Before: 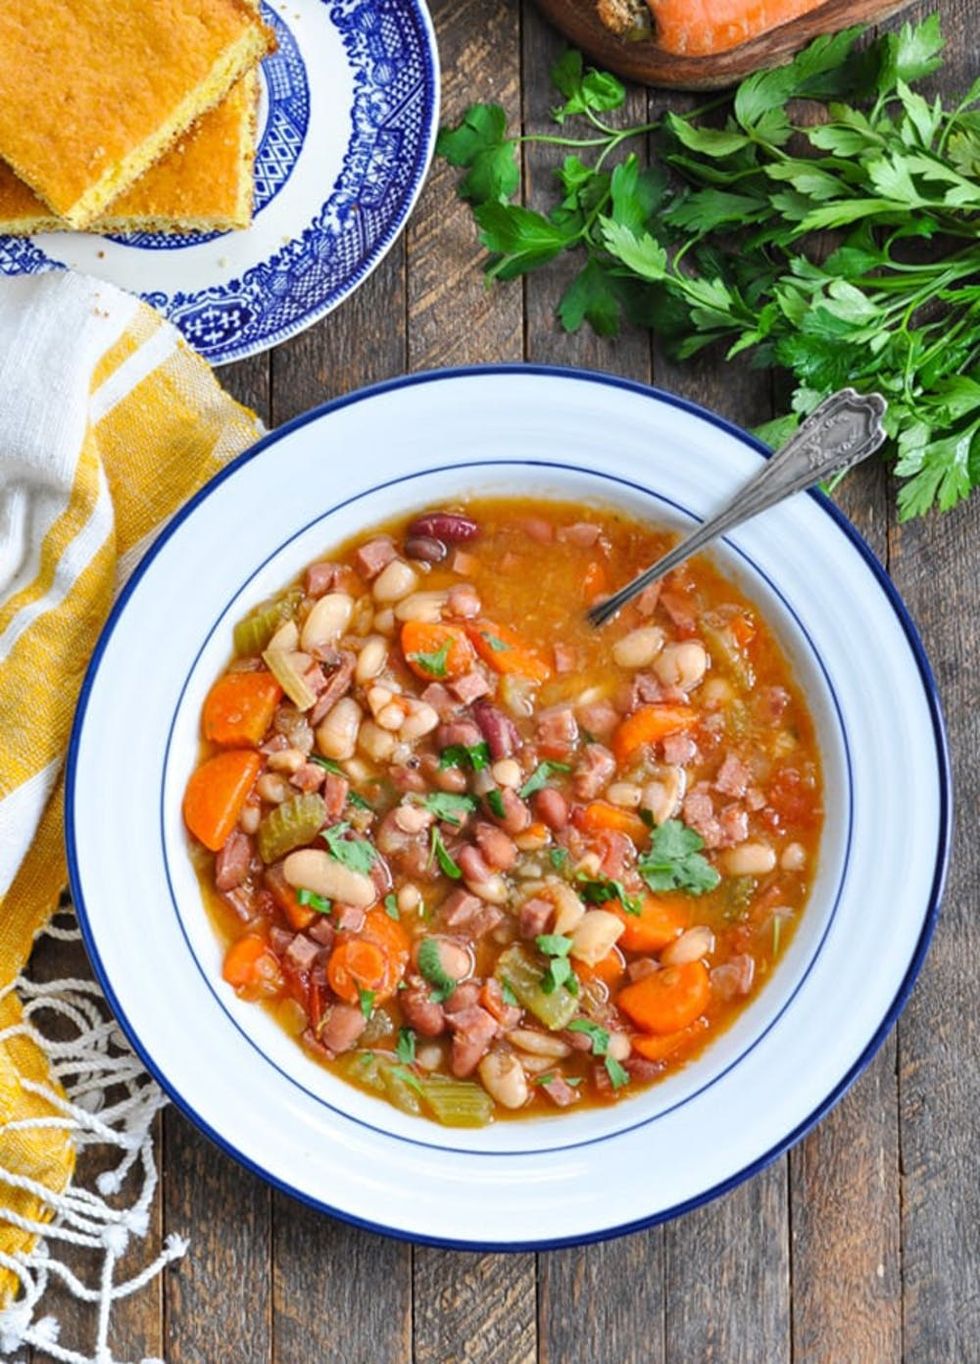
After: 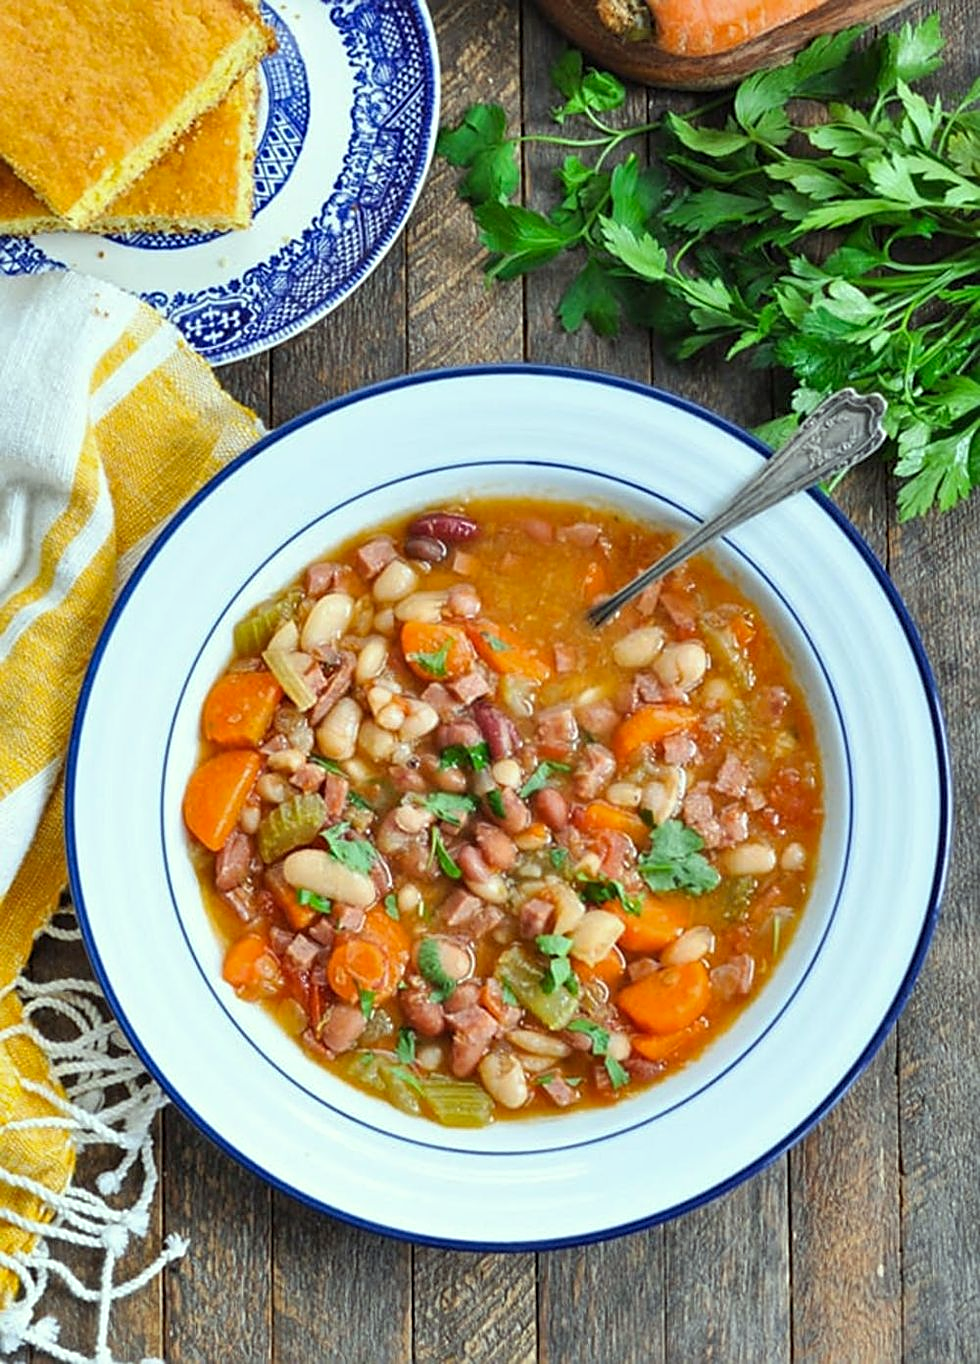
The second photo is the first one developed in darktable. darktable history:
sharpen: on, module defaults
color correction: highlights a* -7.75, highlights b* 3.23
